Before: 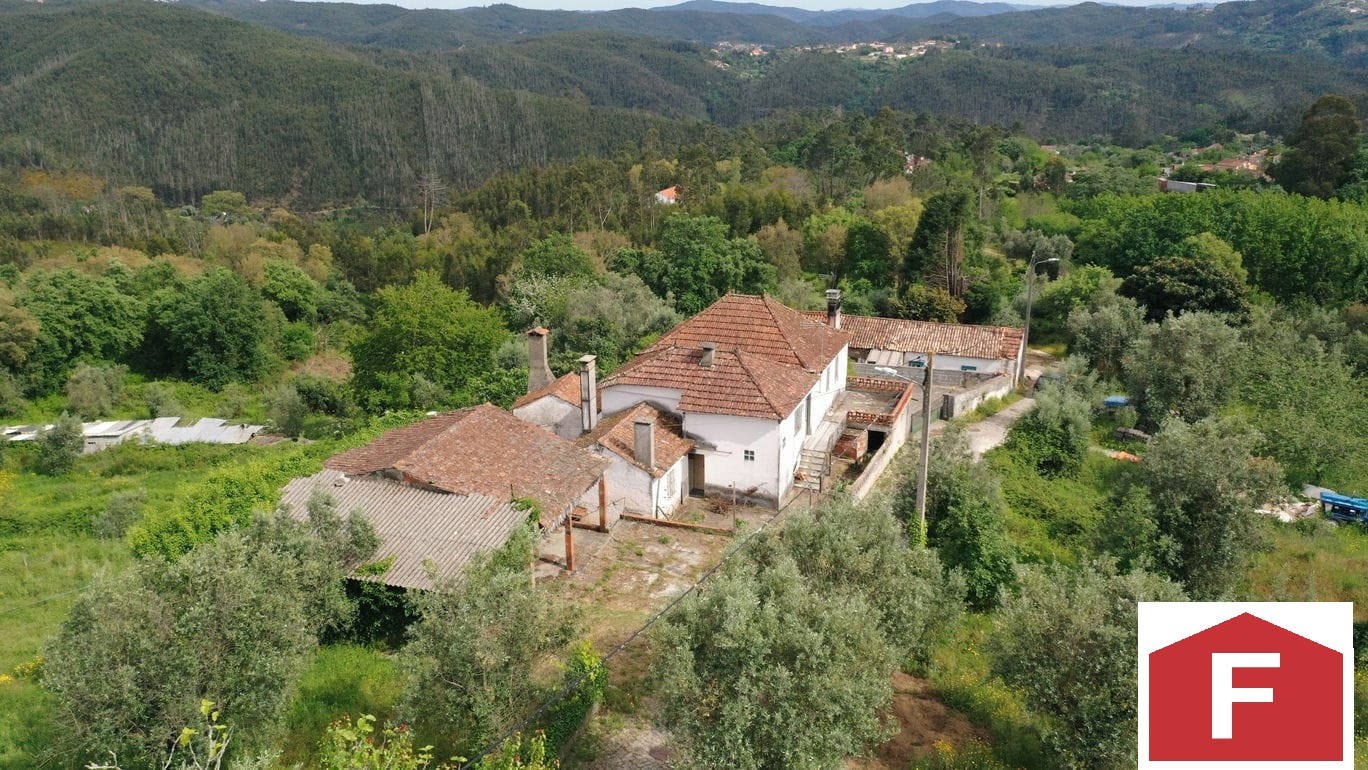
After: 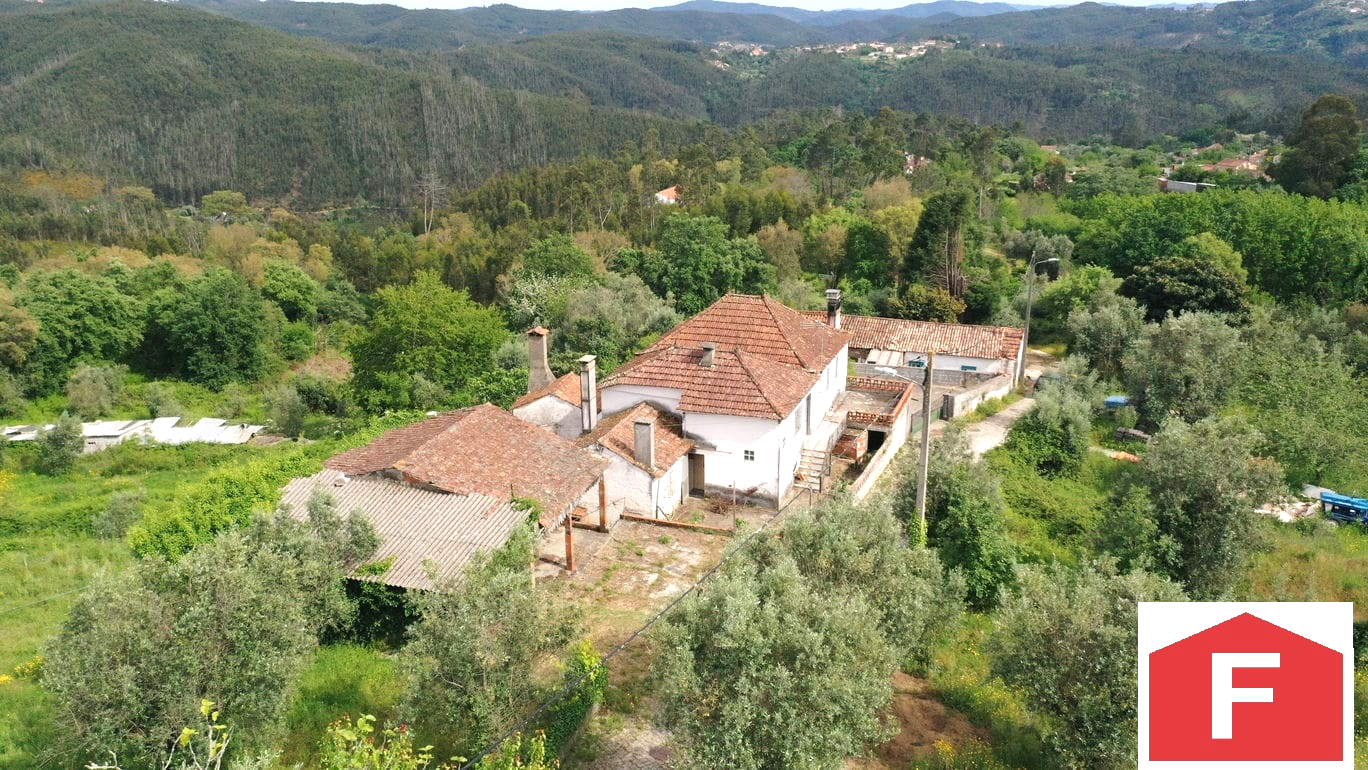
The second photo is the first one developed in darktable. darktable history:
exposure: exposure 0.518 EV, compensate exposure bias true, compensate highlight preservation false
